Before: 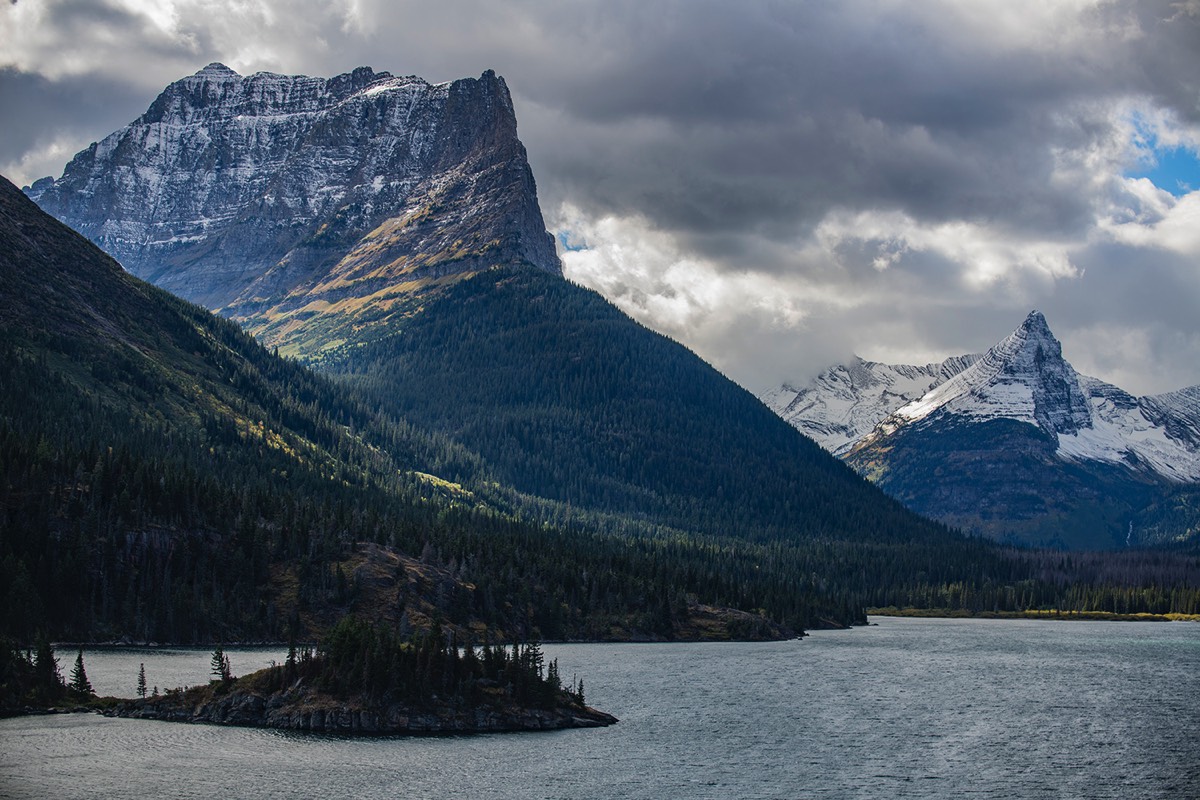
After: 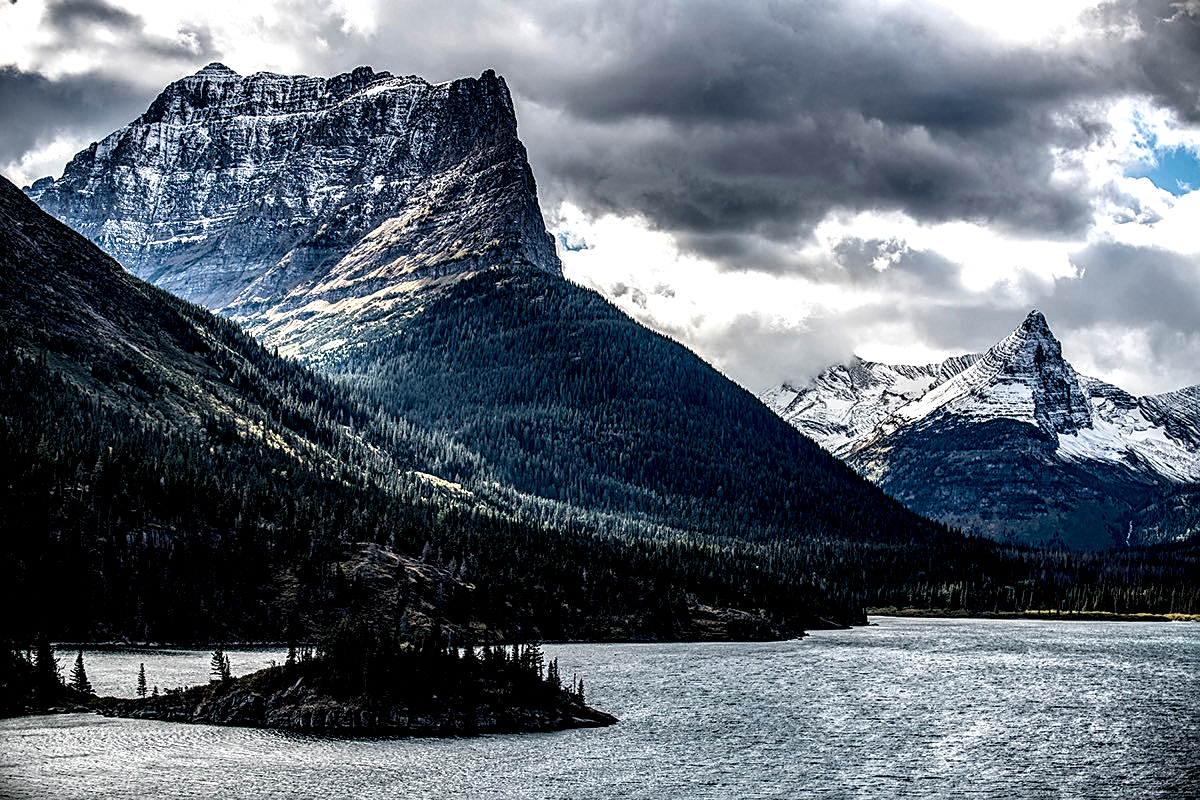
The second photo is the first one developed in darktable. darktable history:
sharpen: on, module defaults
filmic rgb: black relative exposure -9.09 EV, white relative exposure 2.31 EV, hardness 7.42
local contrast: shadows 165%, detail 227%
